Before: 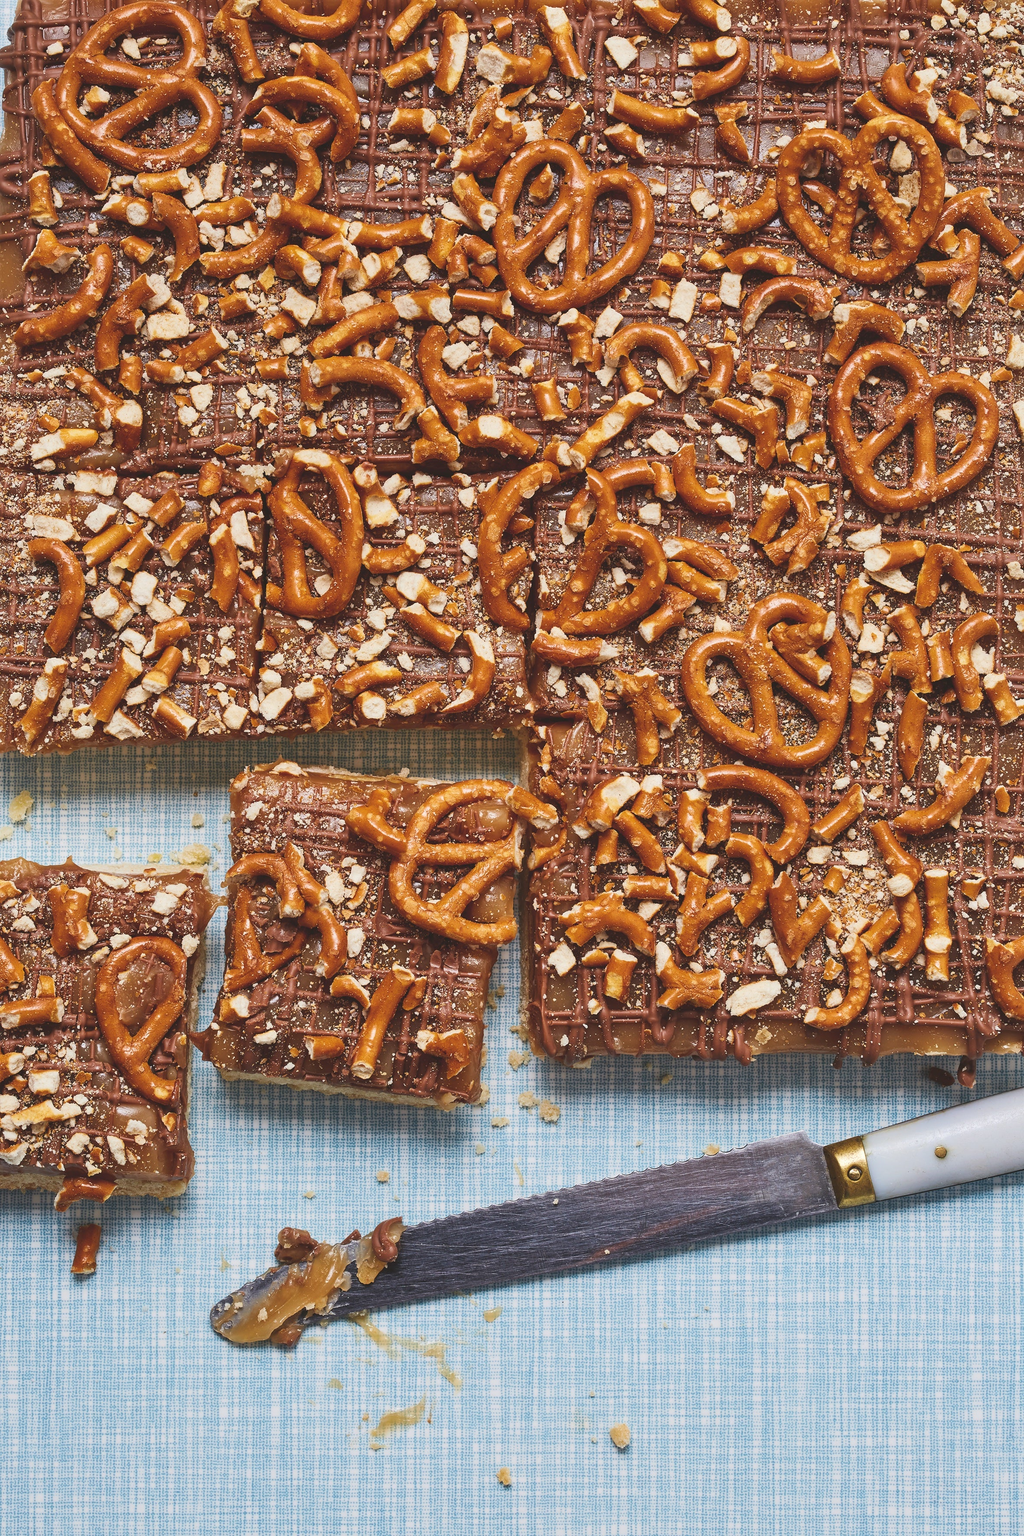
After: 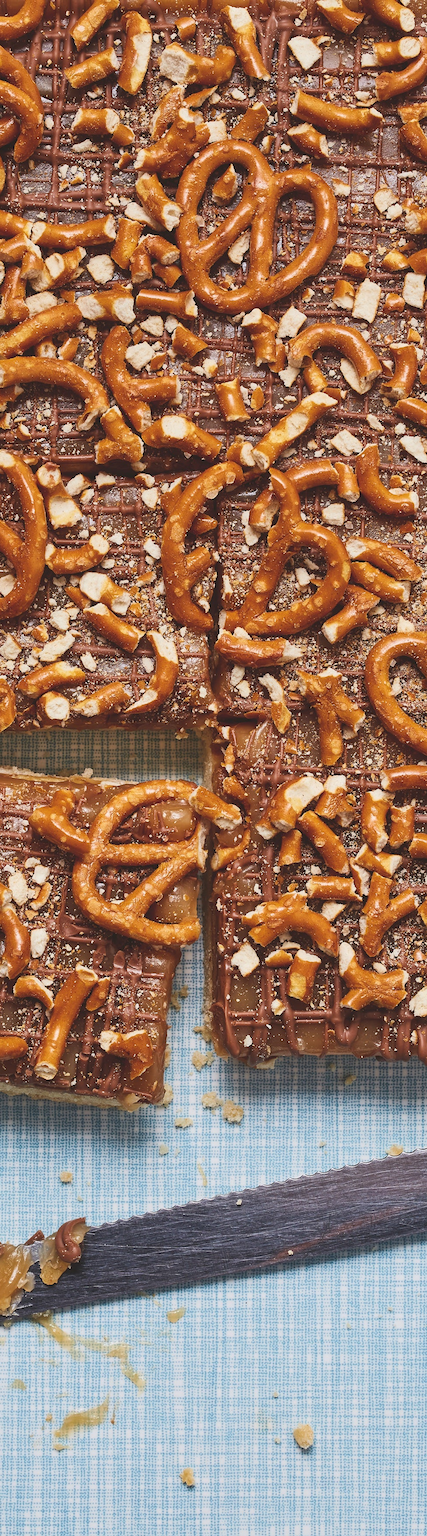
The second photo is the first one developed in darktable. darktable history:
crop: left 30.957%, right 27.262%
